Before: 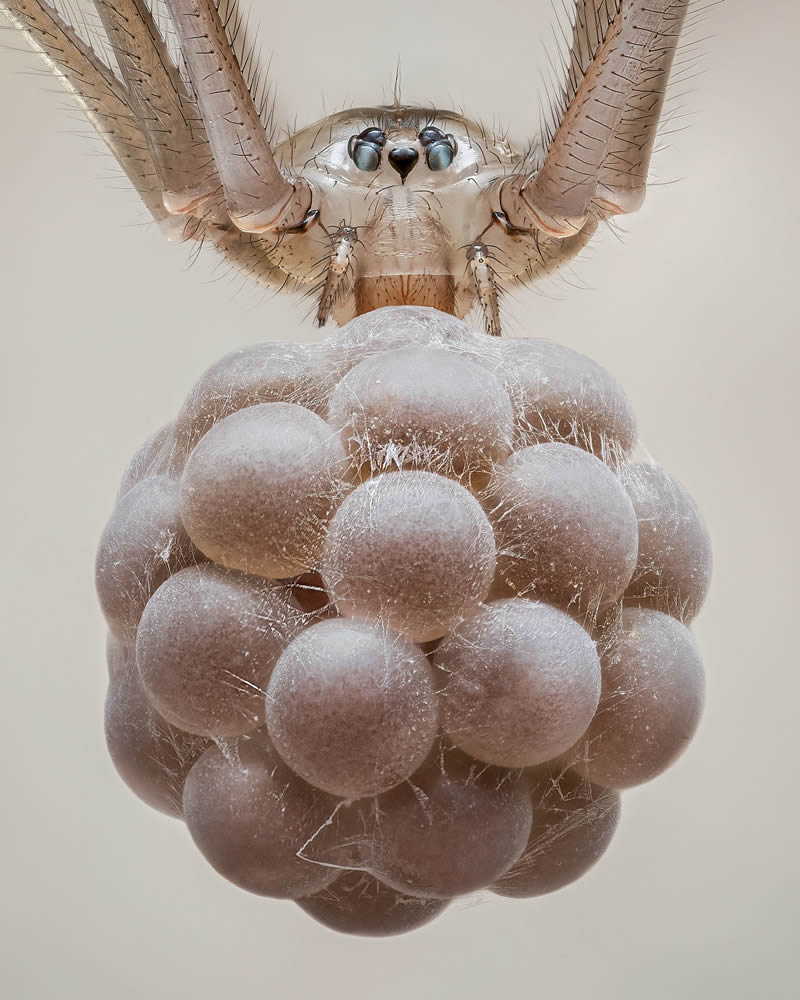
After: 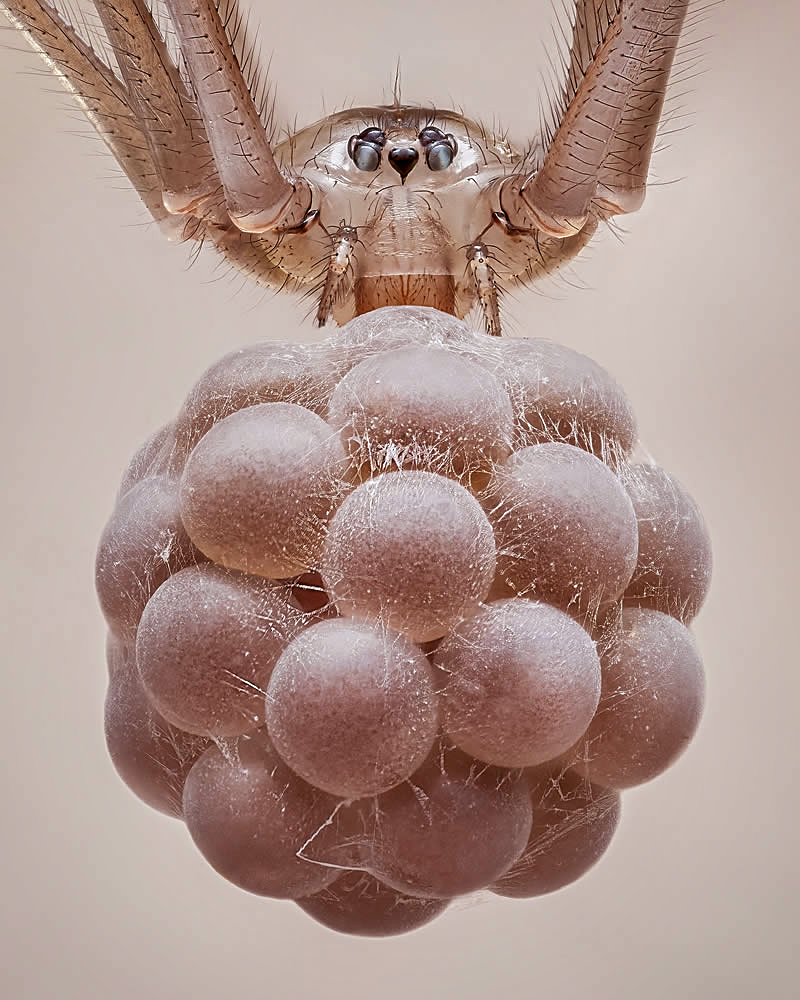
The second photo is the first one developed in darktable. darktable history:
shadows and highlights: radius 133.83, soften with gaussian
rgb levels: mode RGB, independent channels, levels [[0, 0.474, 1], [0, 0.5, 1], [0, 0.5, 1]]
sharpen: on, module defaults
